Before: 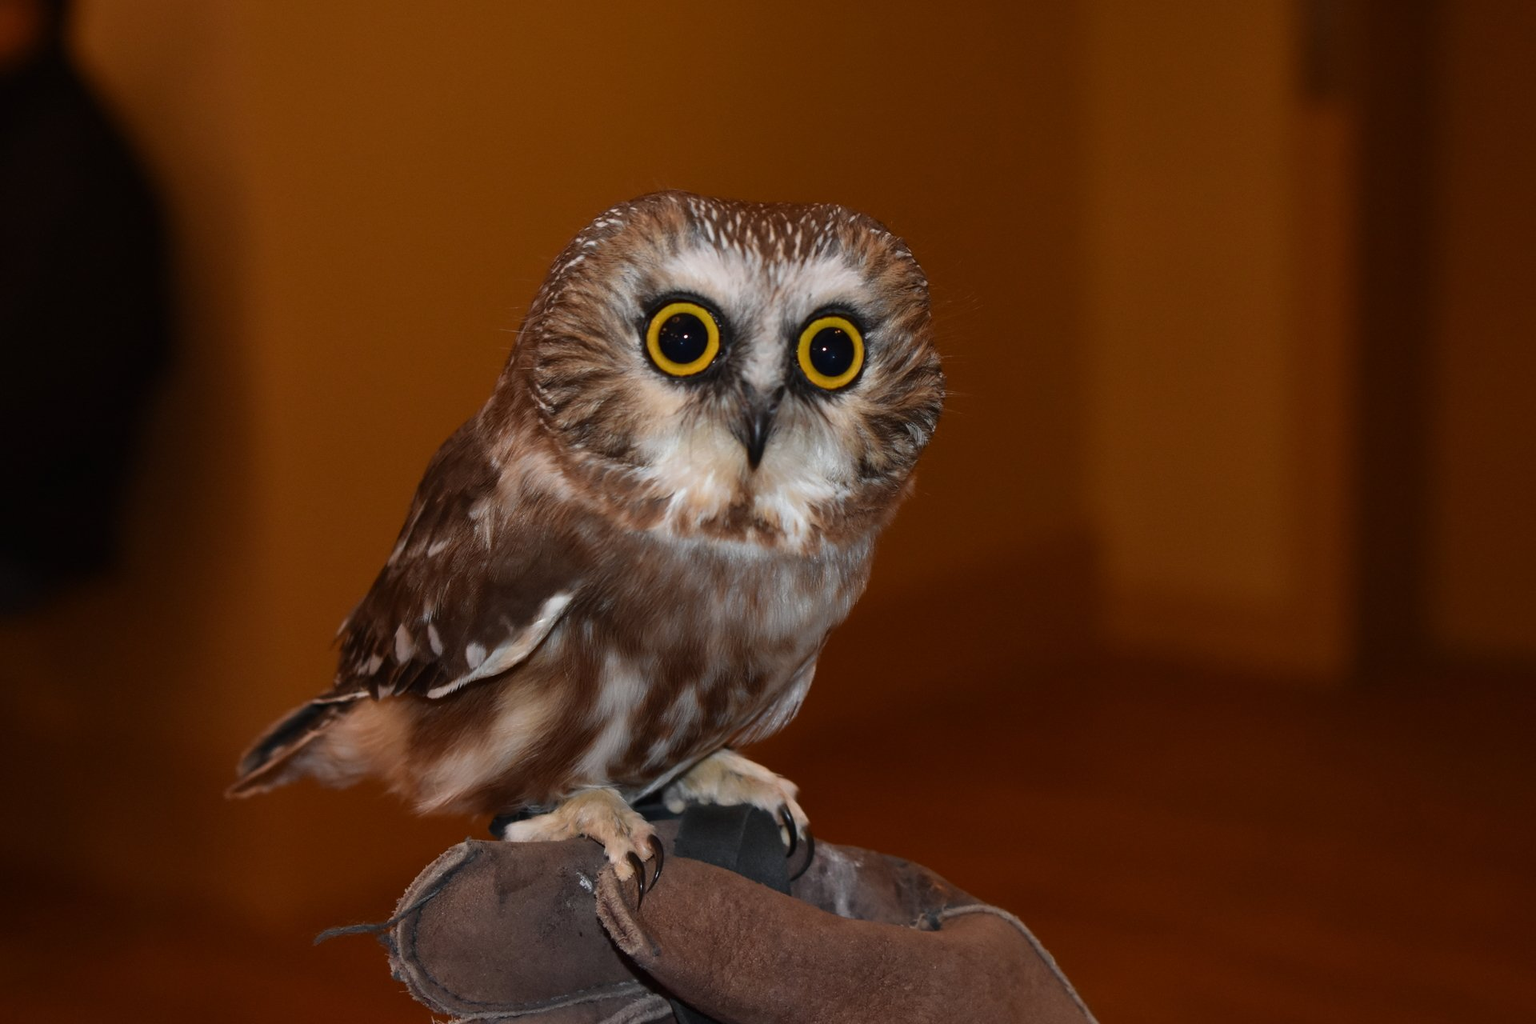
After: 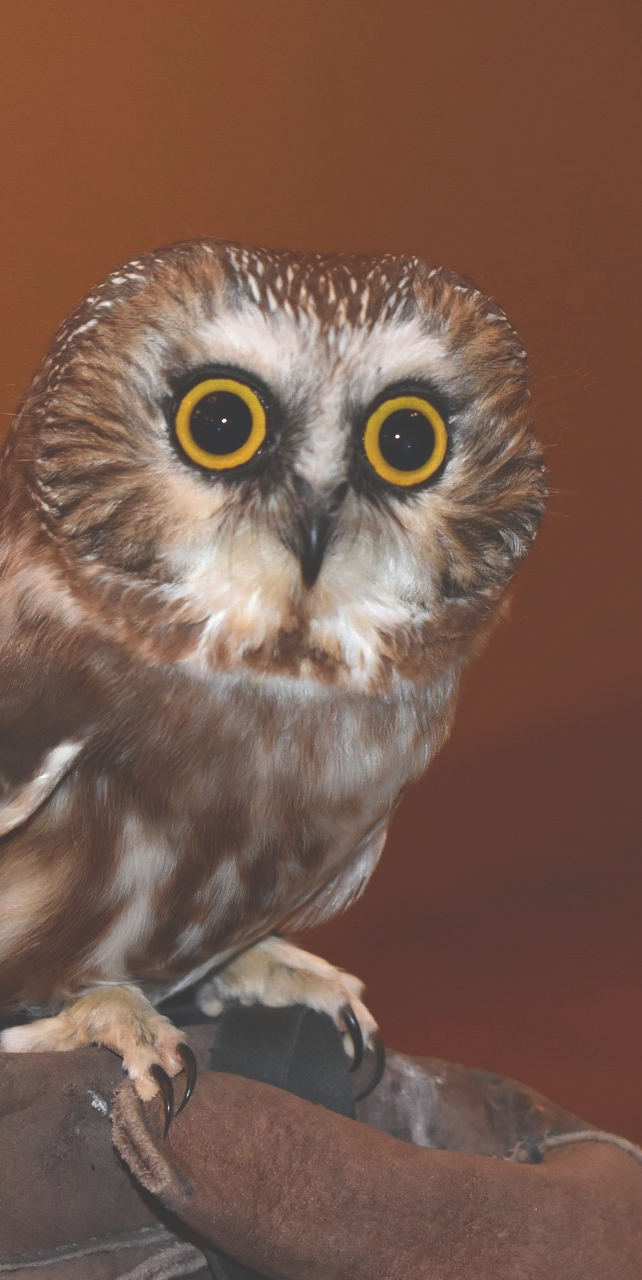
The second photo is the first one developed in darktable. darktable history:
crop: left 33.019%, right 33.509%
tone equalizer: -8 EV -0.029 EV, -7 EV 0.012 EV, -6 EV -0.005 EV, -5 EV 0.005 EV, -4 EV -0.036 EV, -3 EV -0.24 EV, -2 EV -0.69 EV, -1 EV -0.972 EV, +0 EV -0.998 EV, smoothing diameter 24.93%, edges refinement/feathering 8.04, preserve details guided filter
exposure: black level correction -0.024, exposure 1.396 EV, compensate highlight preservation false
